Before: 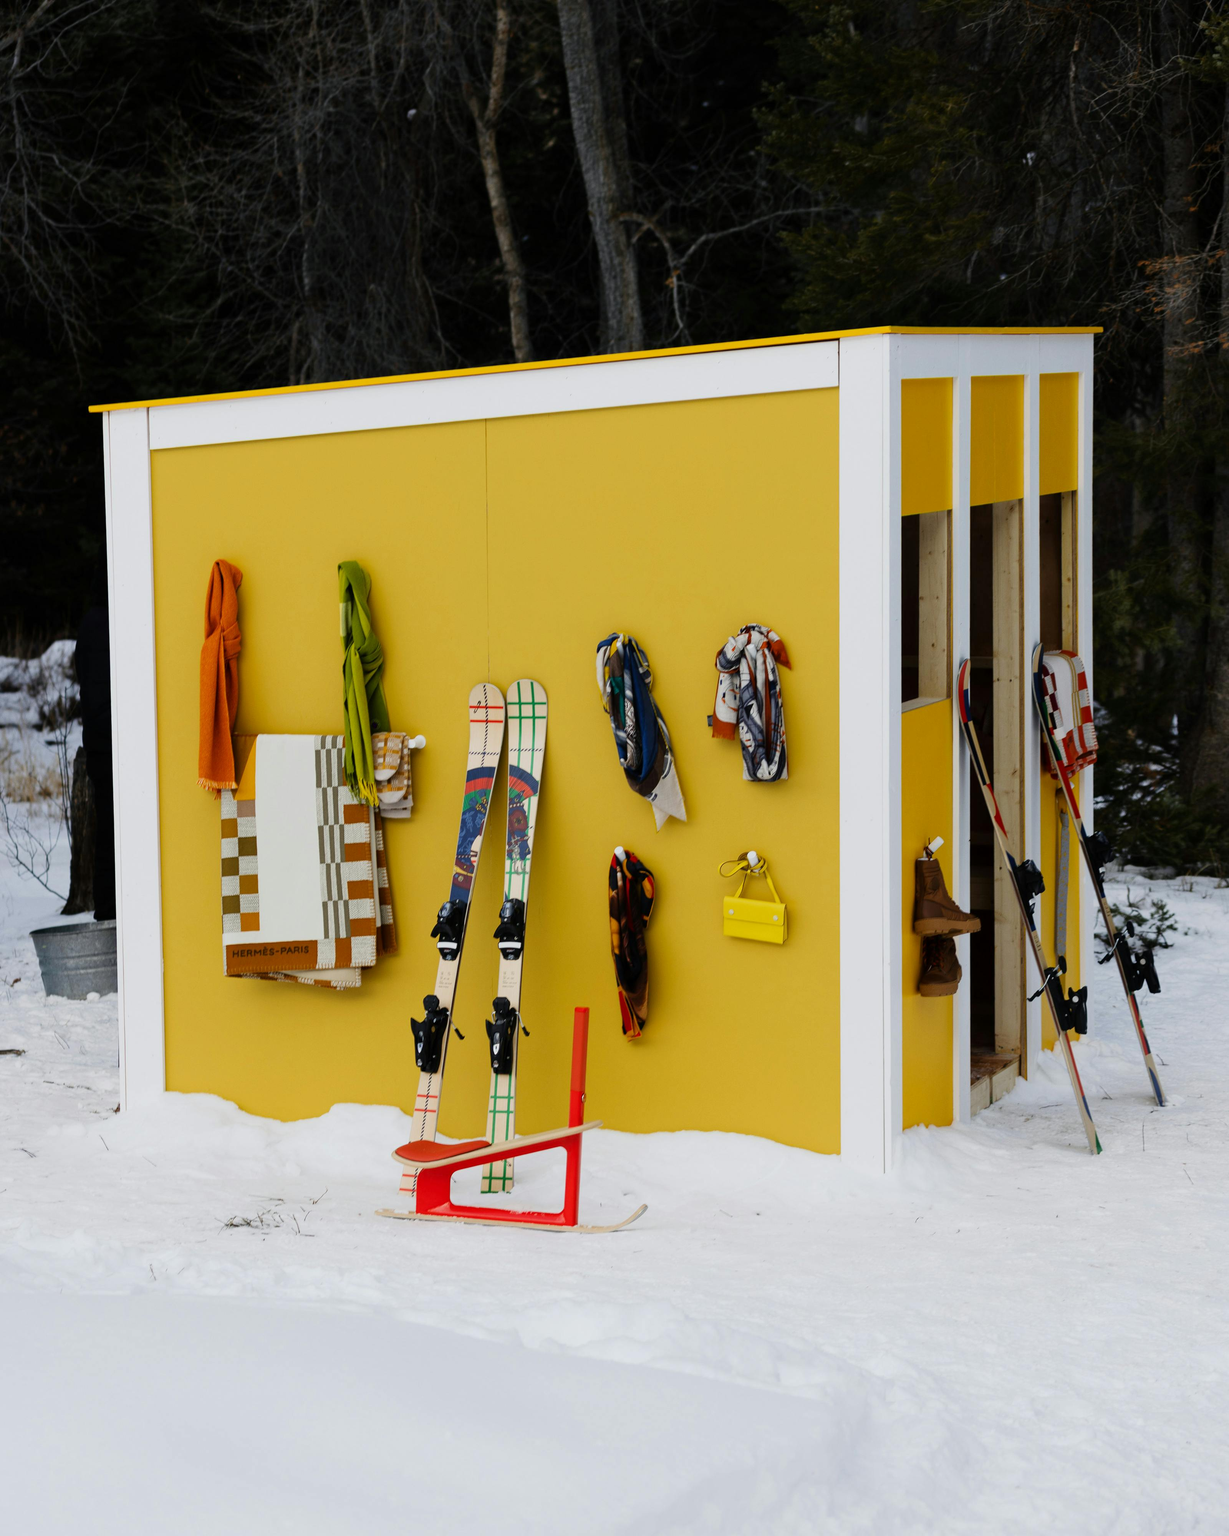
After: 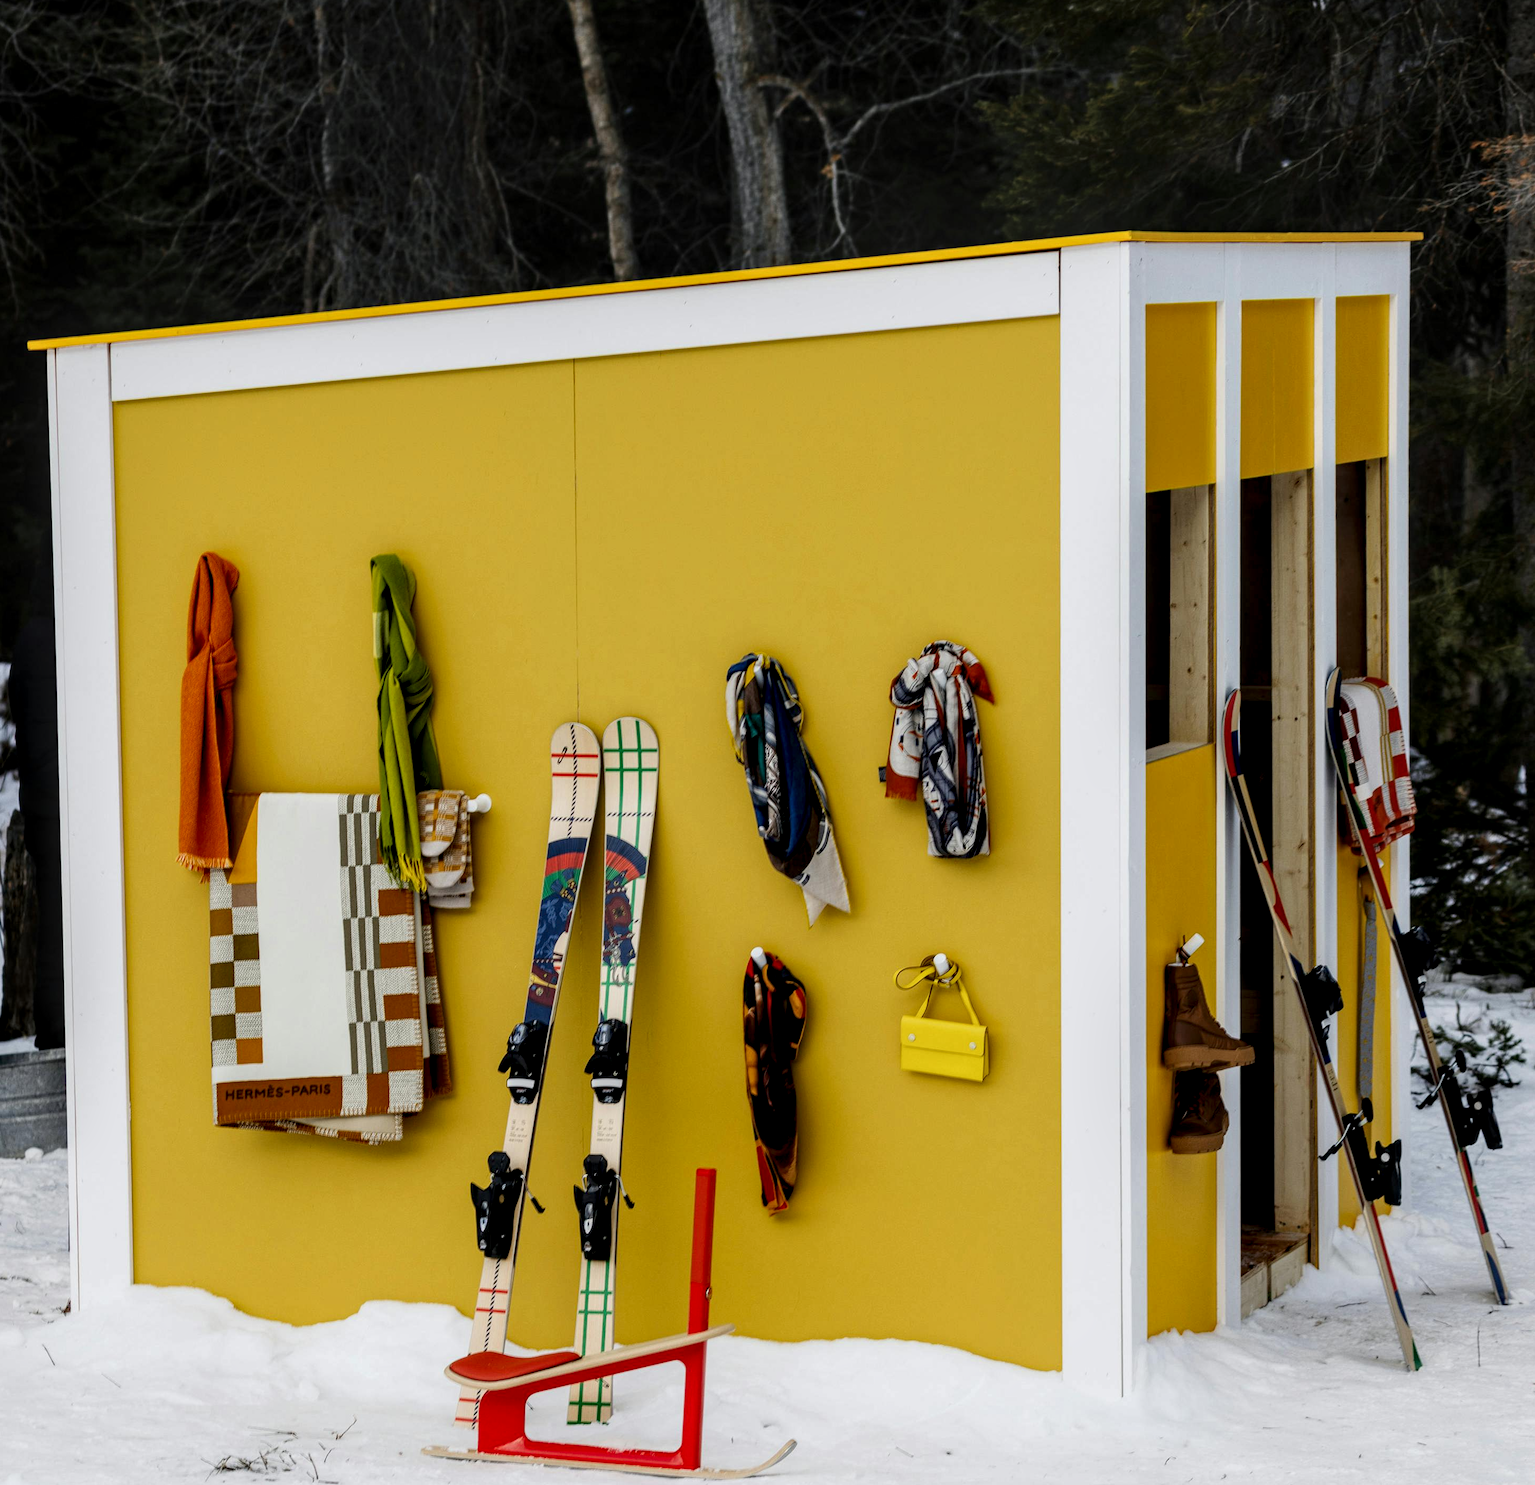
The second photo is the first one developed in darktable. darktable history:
crop: left 5.596%, top 10.314%, right 3.534%, bottom 19.395%
local contrast: detail 150%
